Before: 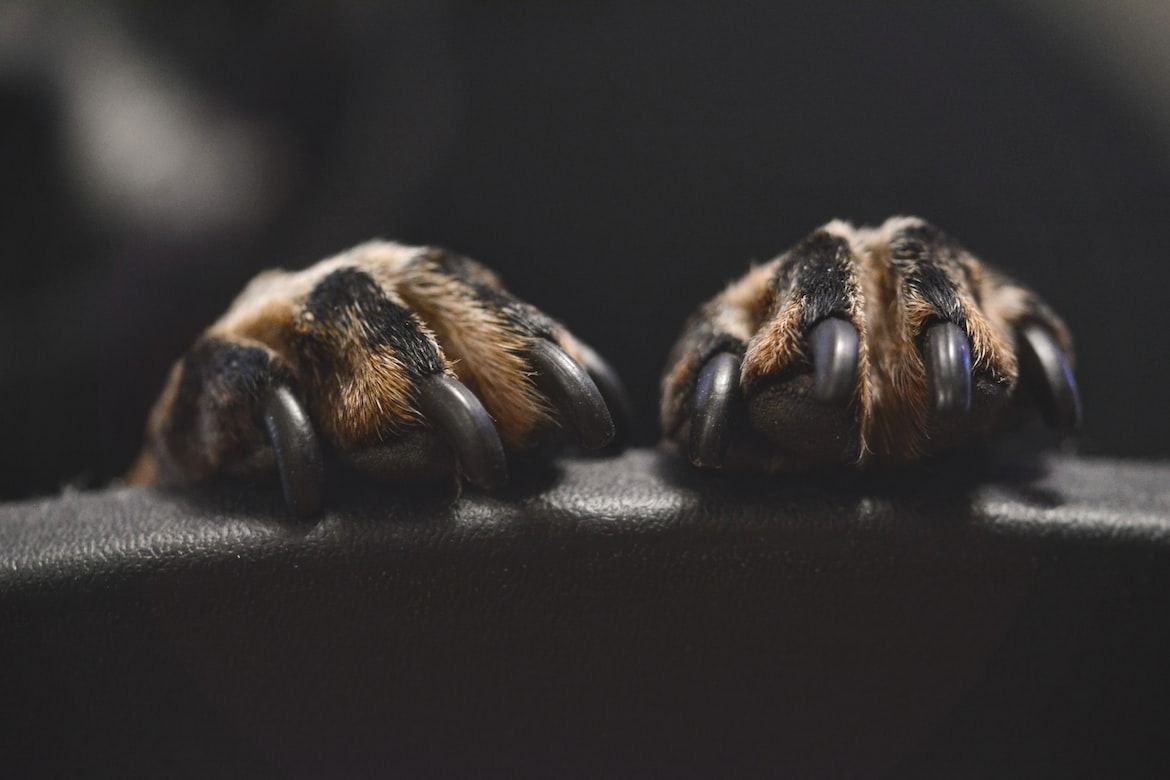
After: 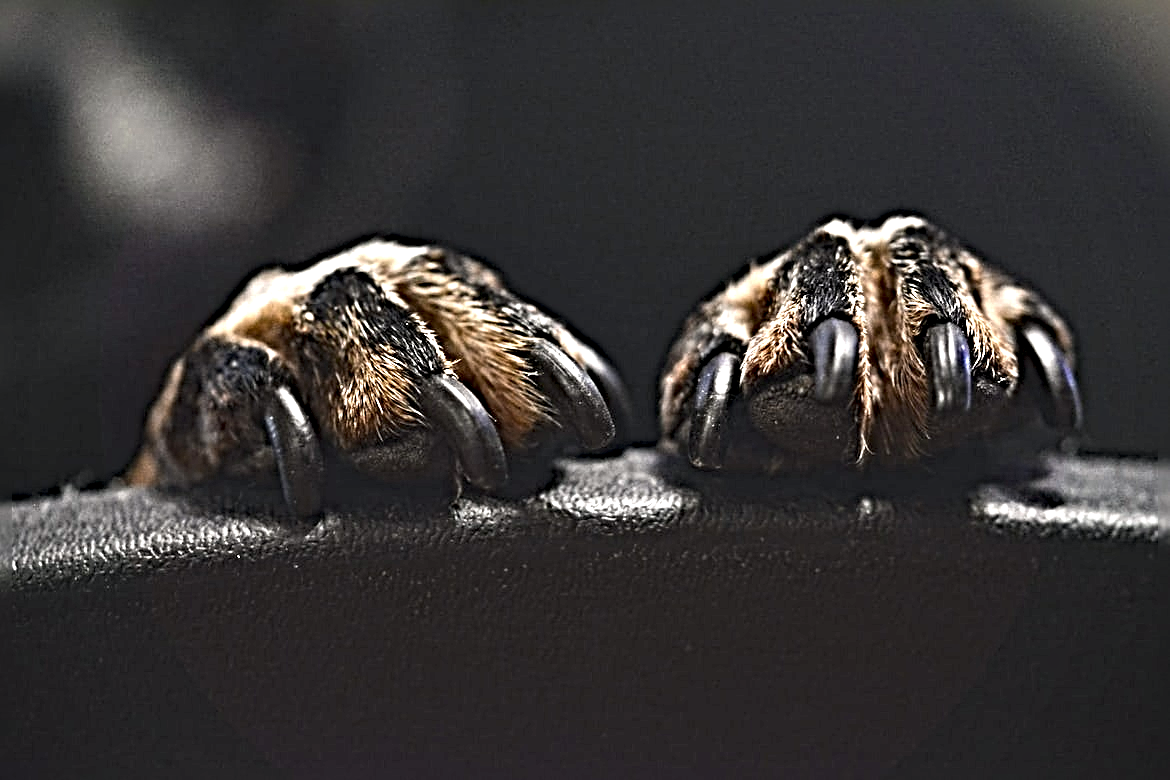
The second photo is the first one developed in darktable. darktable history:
exposure: black level correction 0.001, exposure 0.5 EV, compensate highlight preservation false
sharpen: radius 6.25, amount 1.785, threshold 0.176
haze removal: compatibility mode true
